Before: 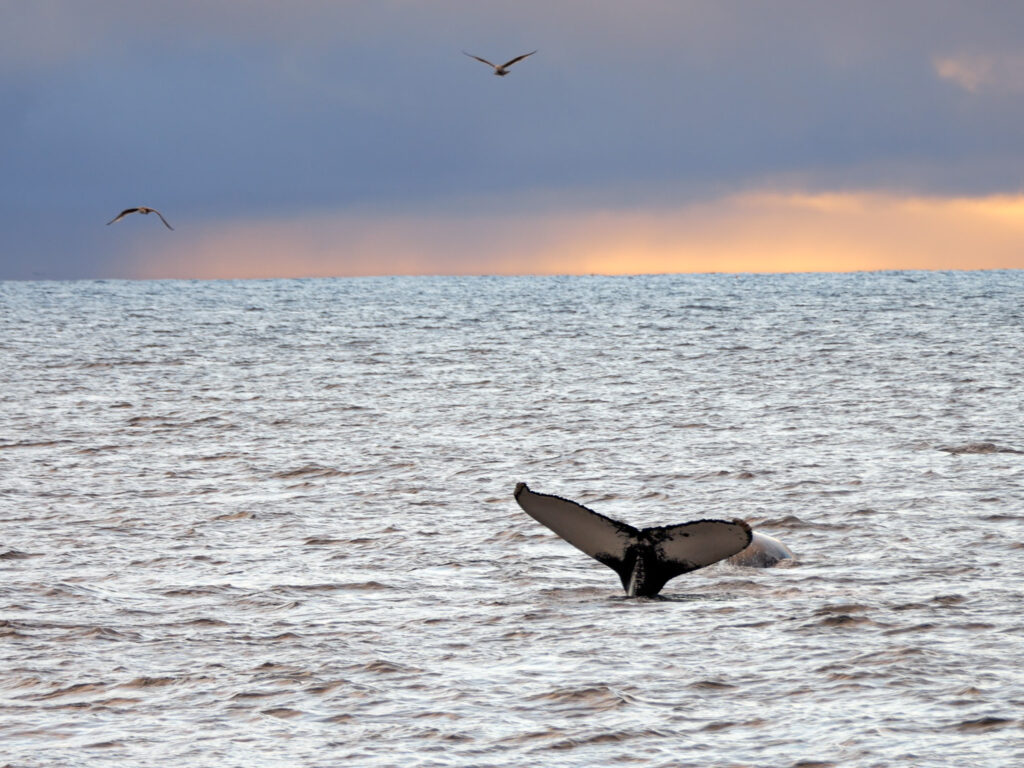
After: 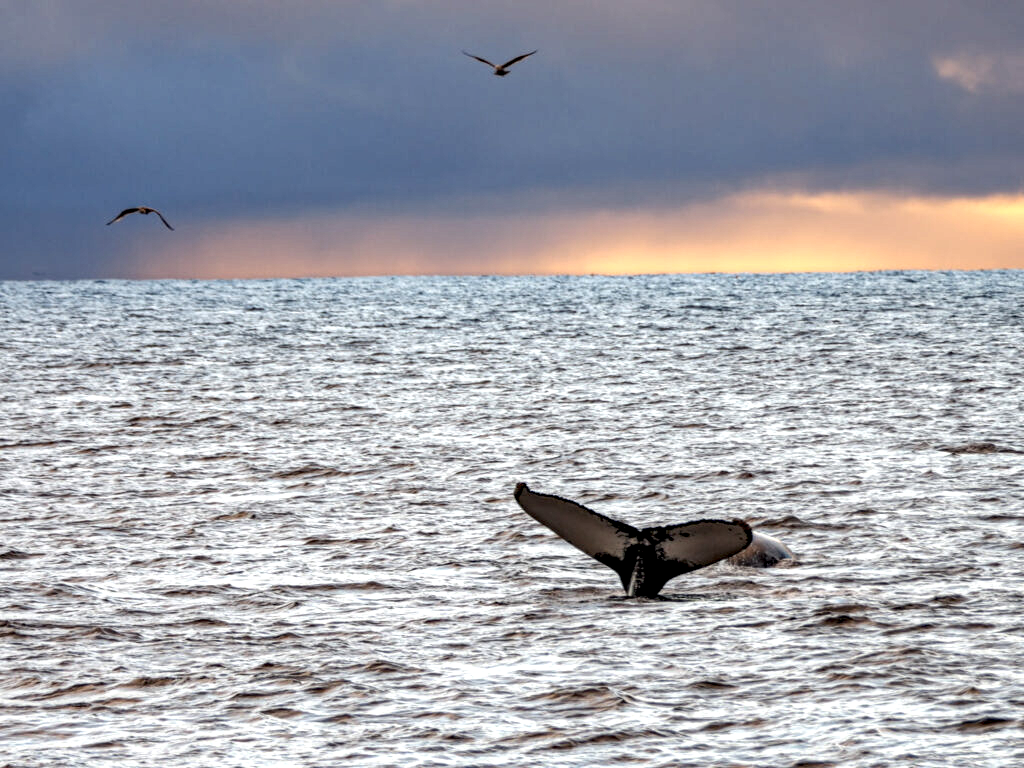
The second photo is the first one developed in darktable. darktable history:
haze removal: compatibility mode true, adaptive false
local contrast: highlights 64%, shadows 54%, detail 169%, midtone range 0.51
